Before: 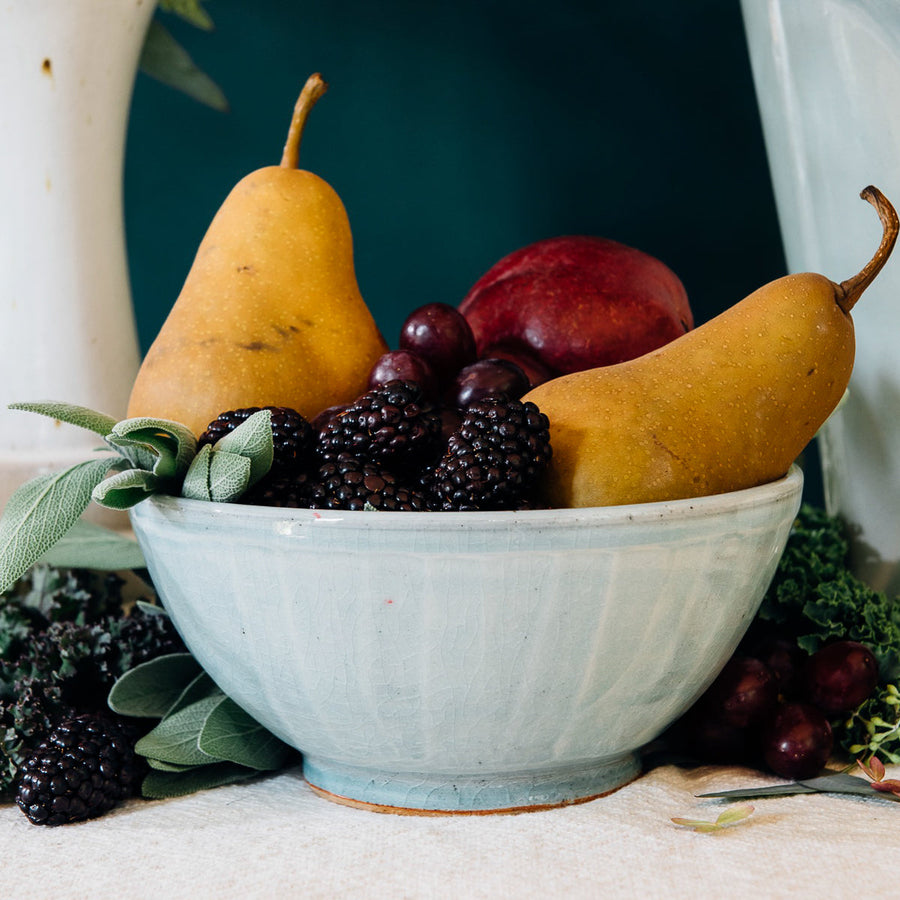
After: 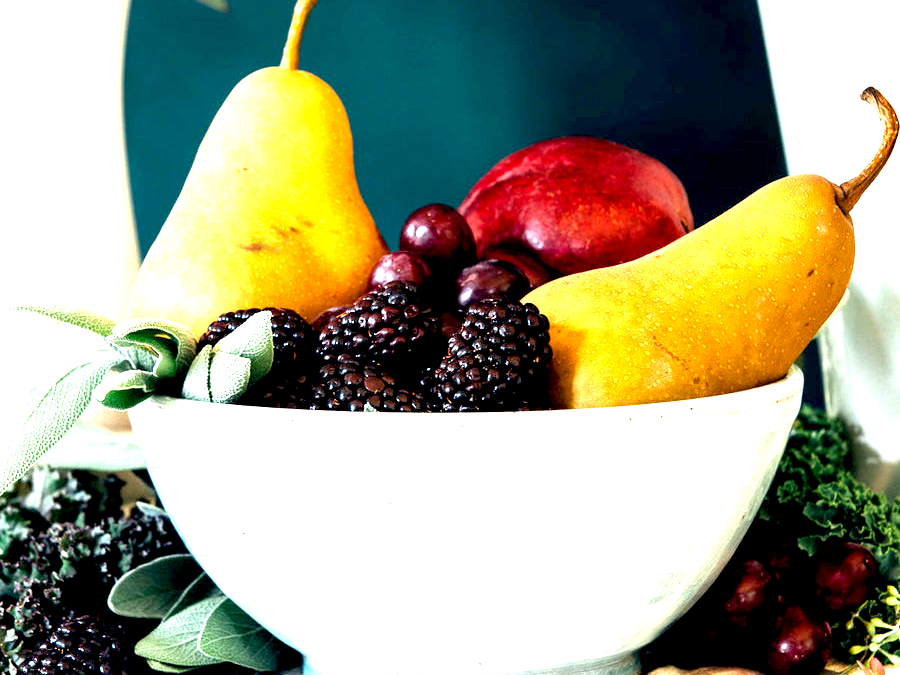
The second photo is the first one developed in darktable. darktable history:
crop: top 11.038%, bottom 13.962%
exposure: black level correction 0.005, exposure 2.084 EV, compensate highlight preservation false
